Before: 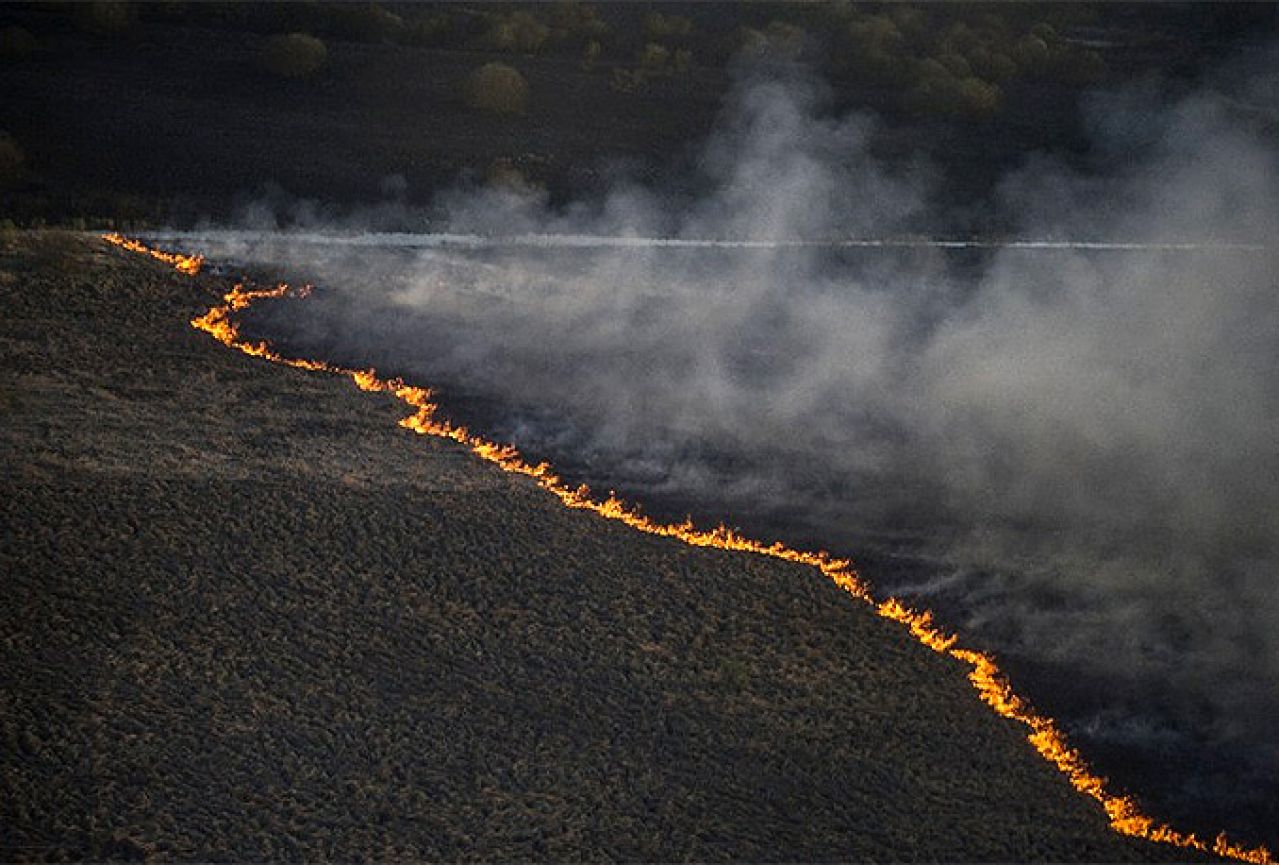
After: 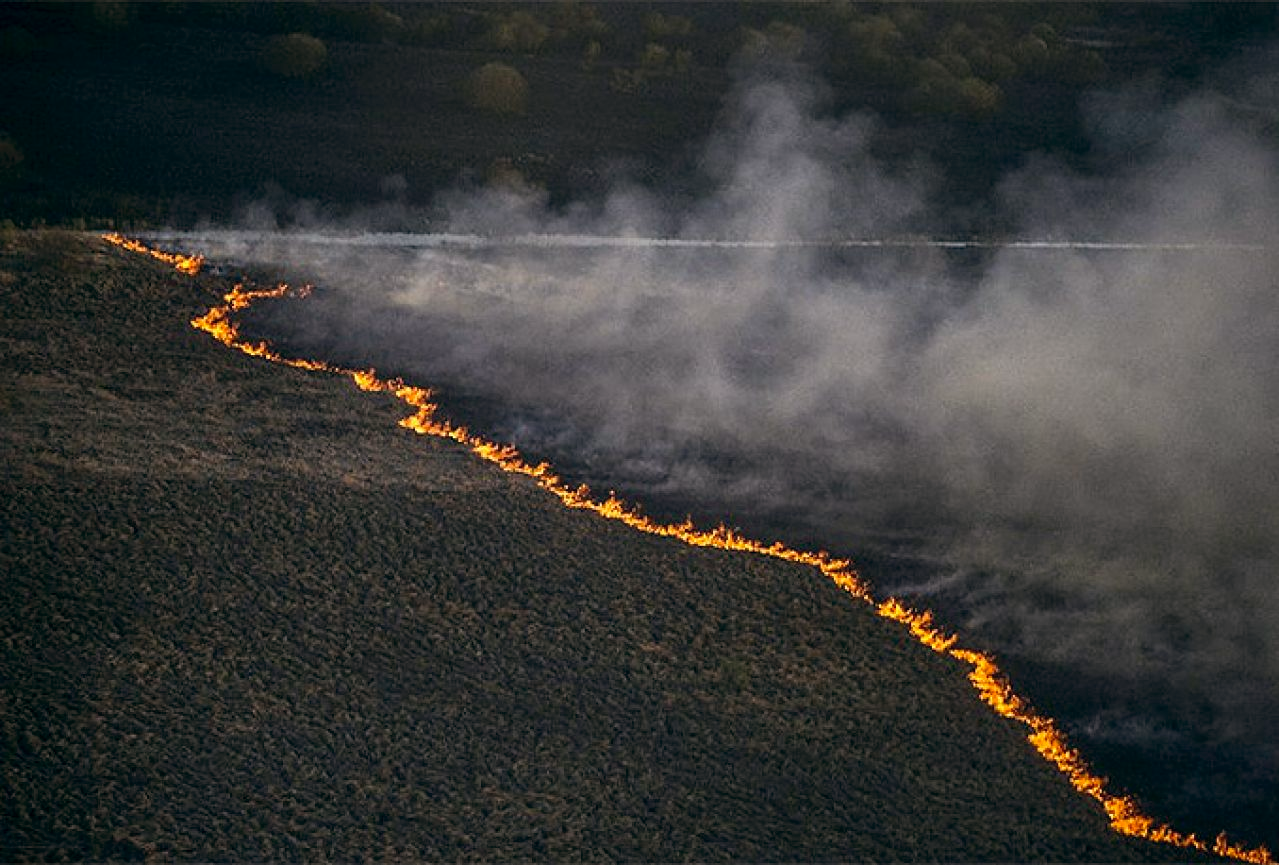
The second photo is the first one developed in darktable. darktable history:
exposure: black level correction 0.001, exposure 0.014 EV, compensate highlight preservation false
color balance: lift [1, 0.998, 1.001, 1.002], gamma [1, 1.02, 1, 0.98], gain [1, 1.02, 1.003, 0.98]
vibrance: vibrance 14%
